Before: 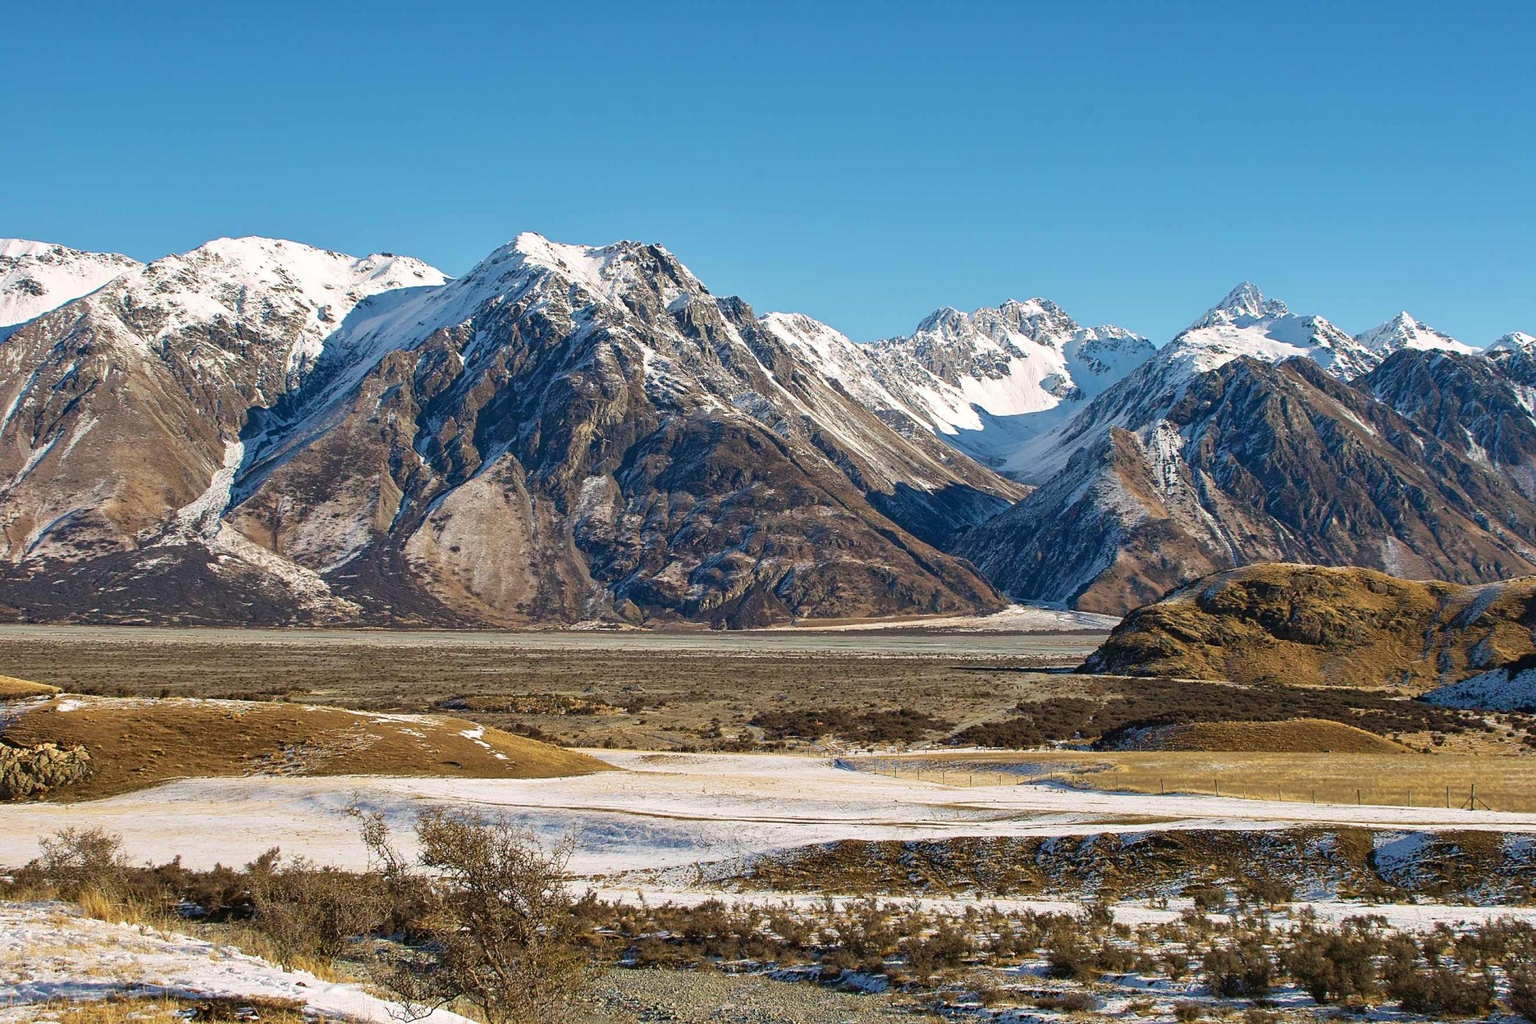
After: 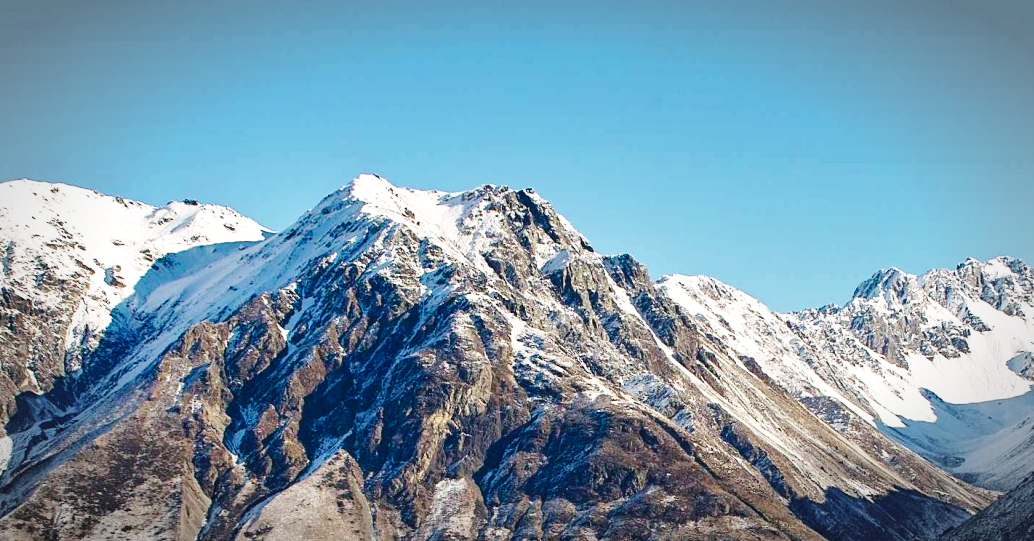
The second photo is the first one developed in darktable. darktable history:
exposure: exposure 0.161 EV, compensate highlight preservation false
shadows and highlights: low approximation 0.01, soften with gaussian
base curve: curves: ch0 [(0, 0) (0.036, 0.025) (0.121, 0.166) (0.206, 0.329) (0.605, 0.79) (1, 1)], preserve colors none
crop: left 15.306%, top 9.065%, right 30.789%, bottom 48.638%
vignetting: automatic ratio true
